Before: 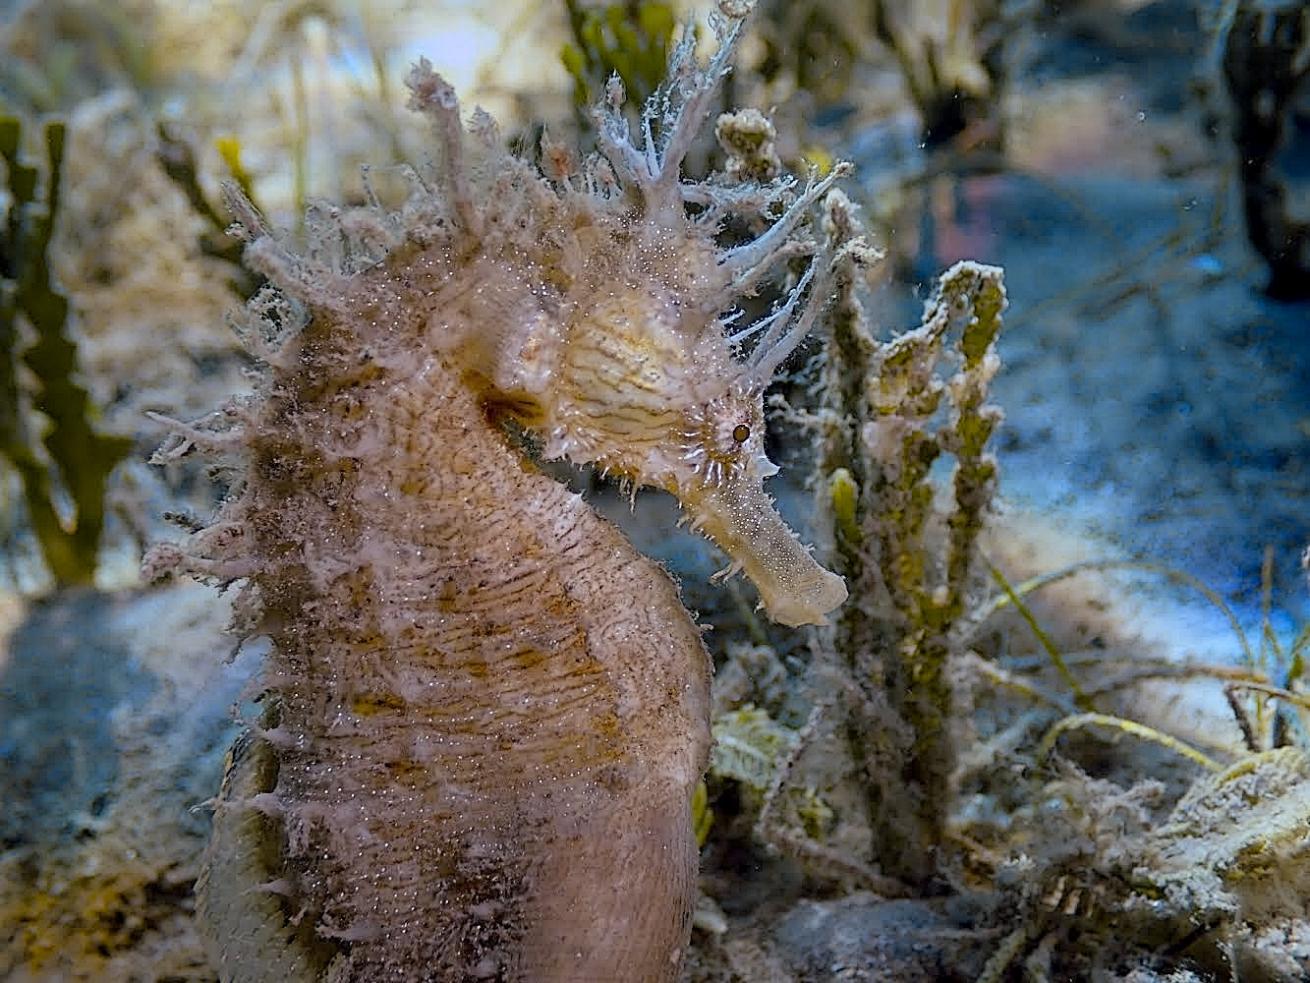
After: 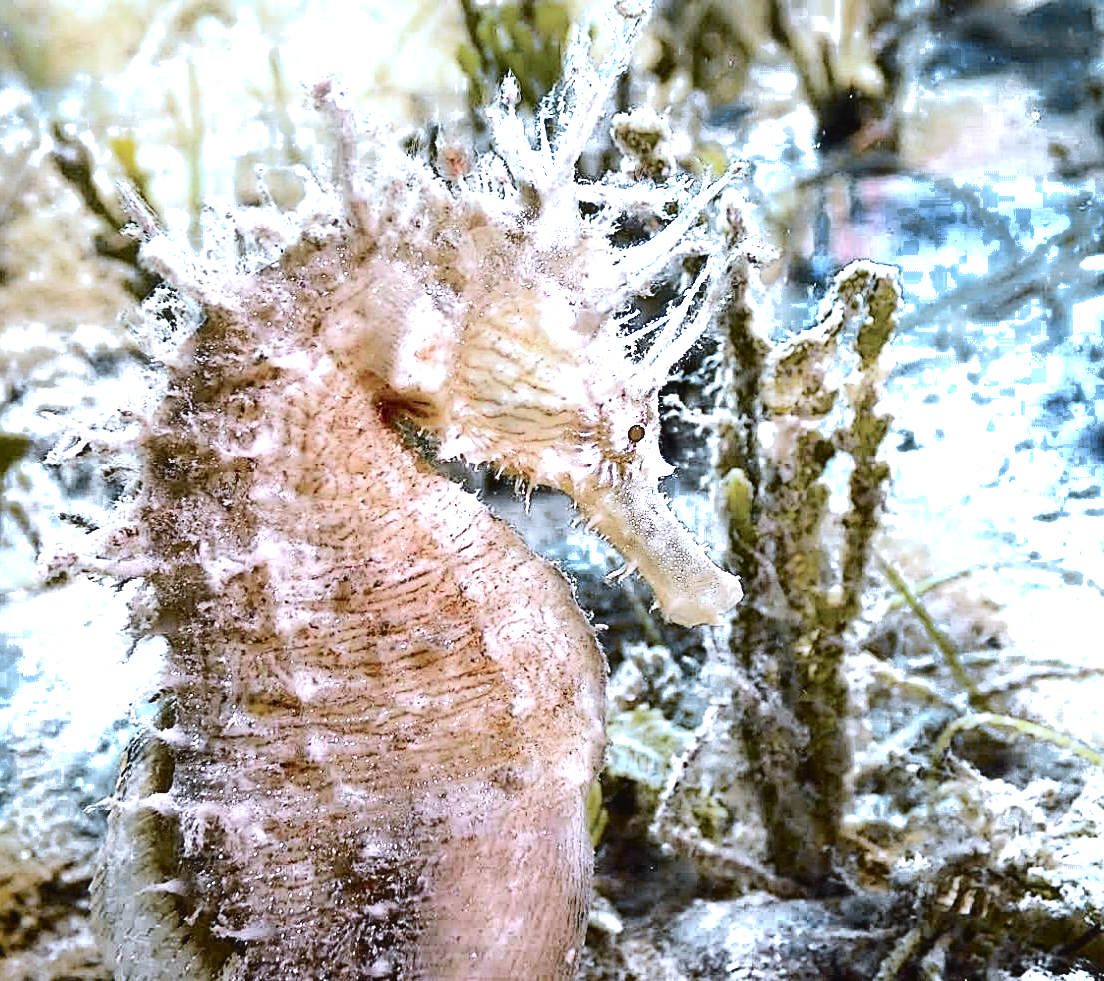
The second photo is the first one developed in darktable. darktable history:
exposure: black level correction 0, exposure 0.9 EV, compensate highlight preservation false
color zones: curves: ch0 [(0.203, 0.433) (0.607, 0.517) (0.697, 0.696) (0.705, 0.897)]
crop: left 8.026%, right 7.374%
color correction: highlights a* -2.24, highlights b* -18.1
tone curve: curves: ch0 [(0, 0.026) (0.184, 0.172) (0.391, 0.468) (0.446, 0.56) (0.605, 0.758) (0.831, 0.931) (0.992, 1)]; ch1 [(0, 0) (0.437, 0.447) (0.501, 0.502) (0.538, 0.539) (0.574, 0.589) (0.617, 0.64) (0.699, 0.749) (0.859, 0.919) (1, 1)]; ch2 [(0, 0) (0.33, 0.301) (0.421, 0.443) (0.447, 0.482) (0.499, 0.509) (0.538, 0.564) (0.585, 0.615) (0.664, 0.664) (1, 1)], color space Lab, independent channels, preserve colors none
